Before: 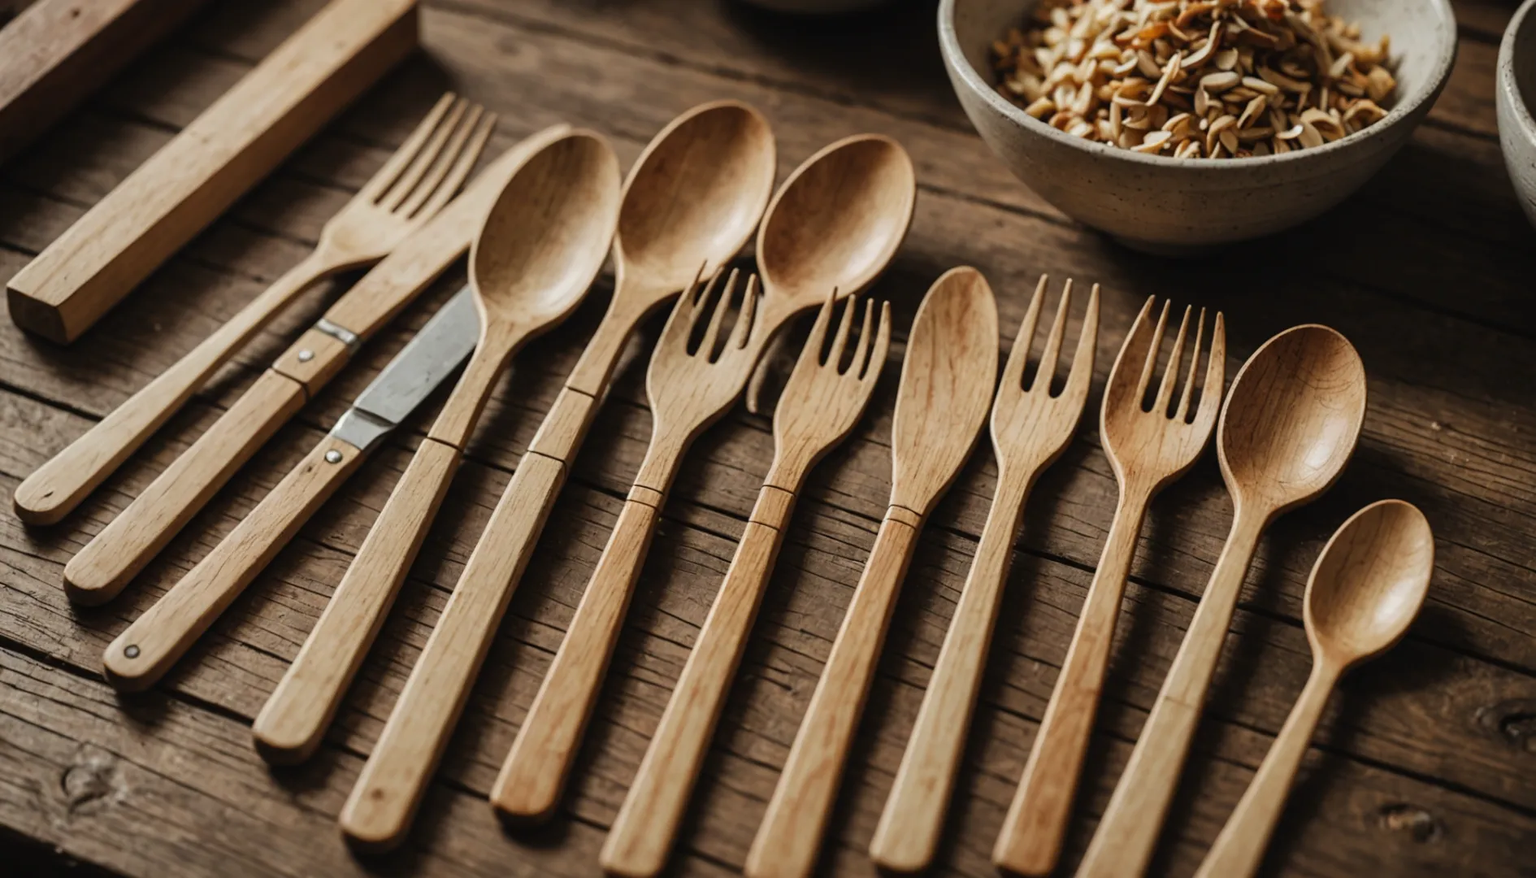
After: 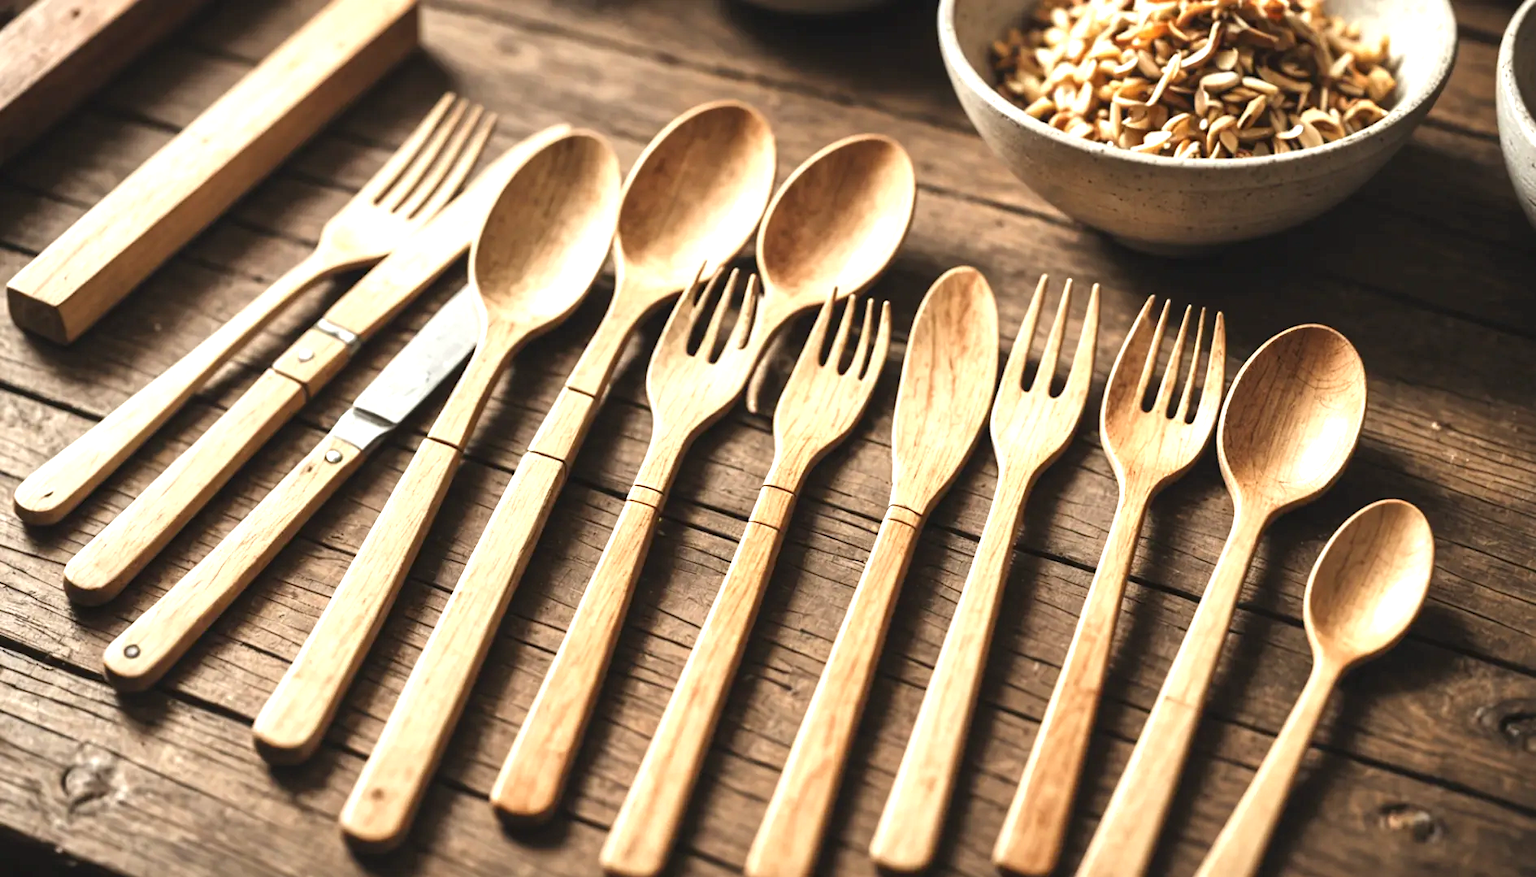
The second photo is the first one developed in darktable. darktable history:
contrast brightness saturation: saturation -0.054
exposure: black level correction 0, exposure 1.441 EV, compensate highlight preservation false
